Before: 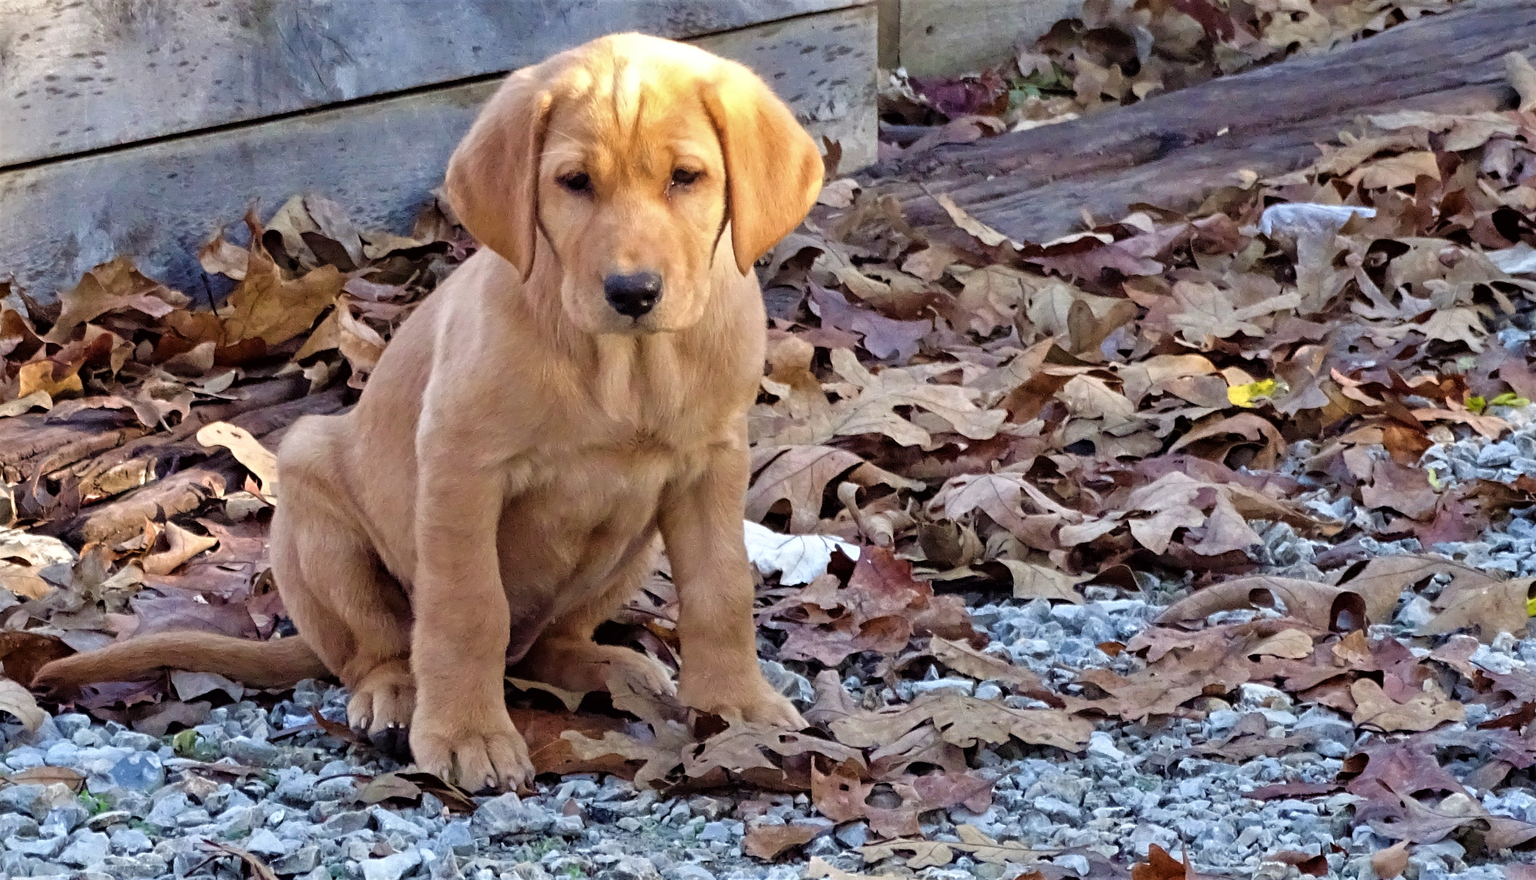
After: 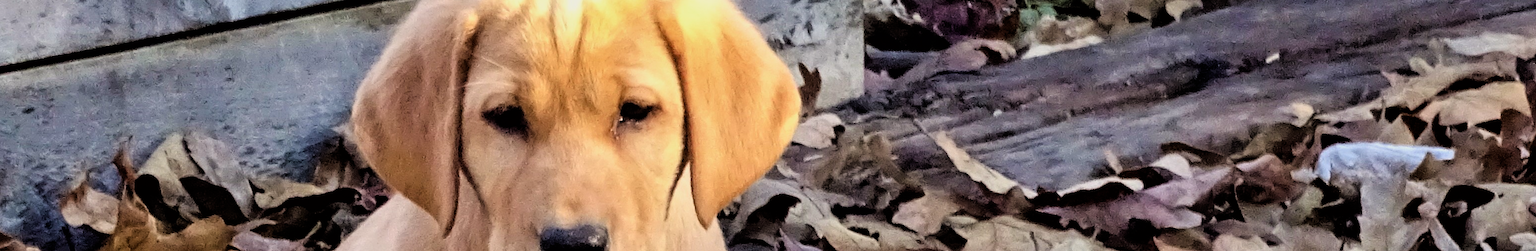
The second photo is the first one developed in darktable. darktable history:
crop and rotate: left 9.702%, top 9.436%, right 5.871%, bottom 66.451%
color correction: highlights b* 2.96
filmic rgb: black relative exposure -5.07 EV, white relative exposure 4 EV, hardness 2.89, contrast 1.501, color science v6 (2022)
